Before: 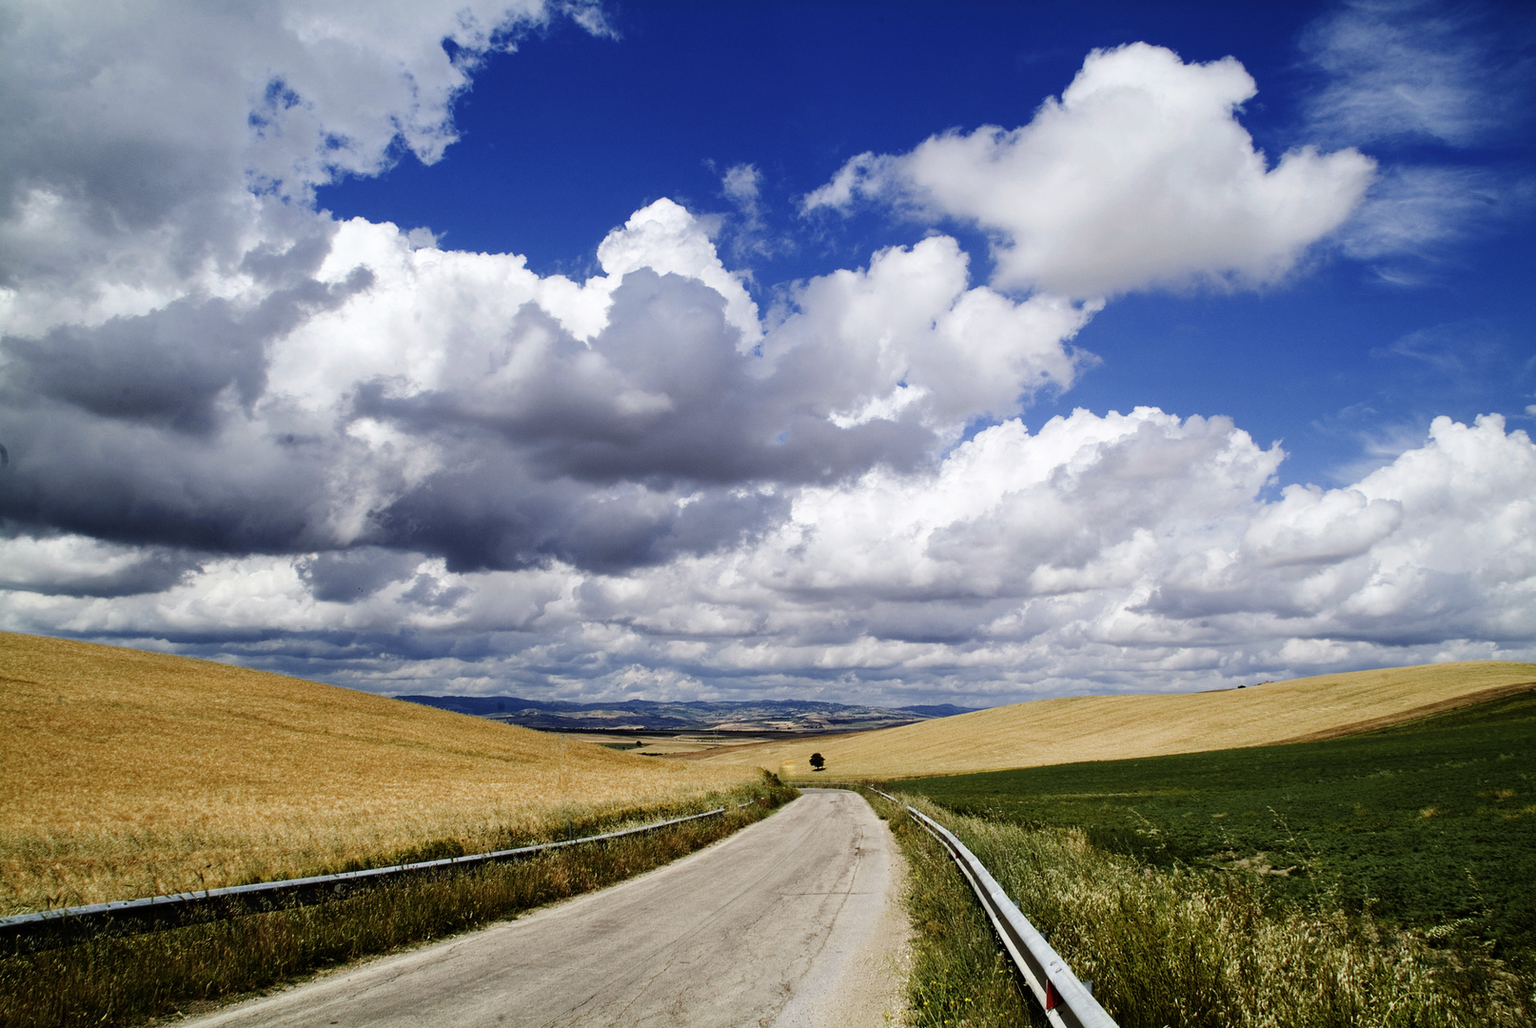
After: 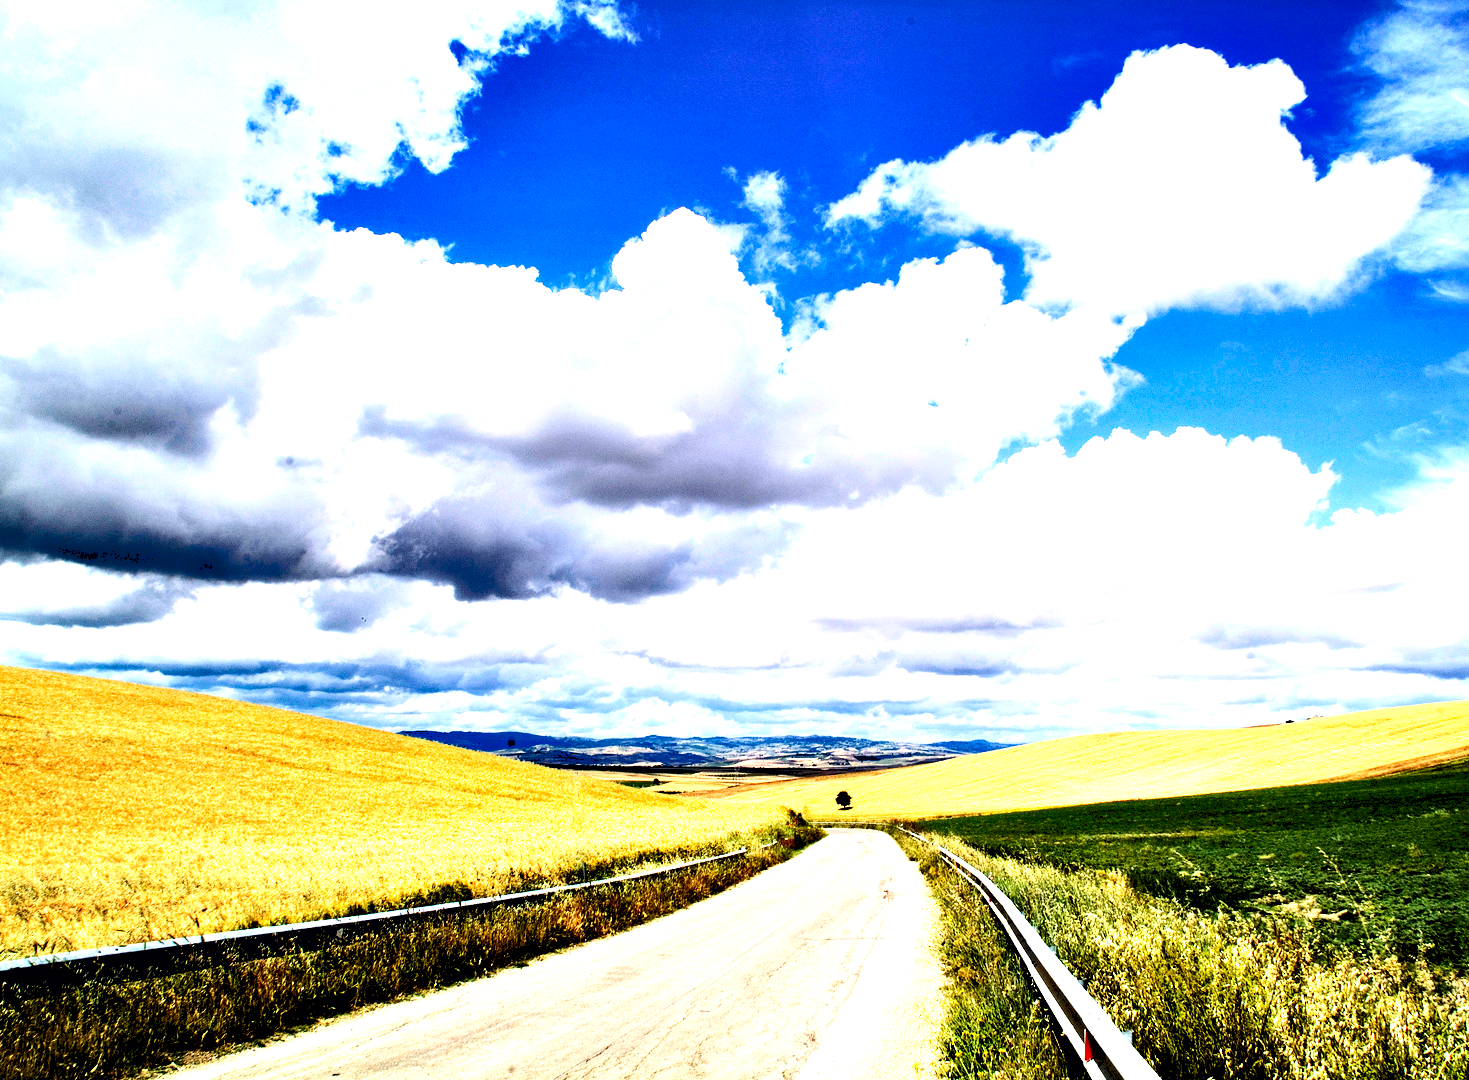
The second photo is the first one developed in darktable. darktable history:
crop and rotate: left 0.931%, right 8.024%
tone equalizer: -8 EV -0.761 EV, -7 EV -0.728 EV, -6 EV -0.58 EV, -5 EV -0.369 EV, -3 EV 0.378 EV, -2 EV 0.6 EV, -1 EV 0.675 EV, +0 EV 0.719 EV
exposure: black level correction 0, exposure 1.001 EV, compensate highlight preservation false
shadows and highlights: shadows 43.22, highlights 7.71
color correction: highlights a* 0.836, highlights b* 2.81, saturation 1.07
tone curve: curves: ch0 [(0, 0) (0.003, 0.072) (0.011, 0.073) (0.025, 0.072) (0.044, 0.076) (0.069, 0.089) (0.1, 0.103) (0.136, 0.123) (0.177, 0.158) (0.224, 0.21) (0.277, 0.275) (0.335, 0.372) (0.399, 0.463) (0.468, 0.556) (0.543, 0.633) (0.623, 0.712) (0.709, 0.795) (0.801, 0.869) (0.898, 0.942) (1, 1)], color space Lab, independent channels, preserve colors none
contrast equalizer: octaves 7, y [[0.6 ×6], [0.55 ×6], [0 ×6], [0 ×6], [0 ×6]]
